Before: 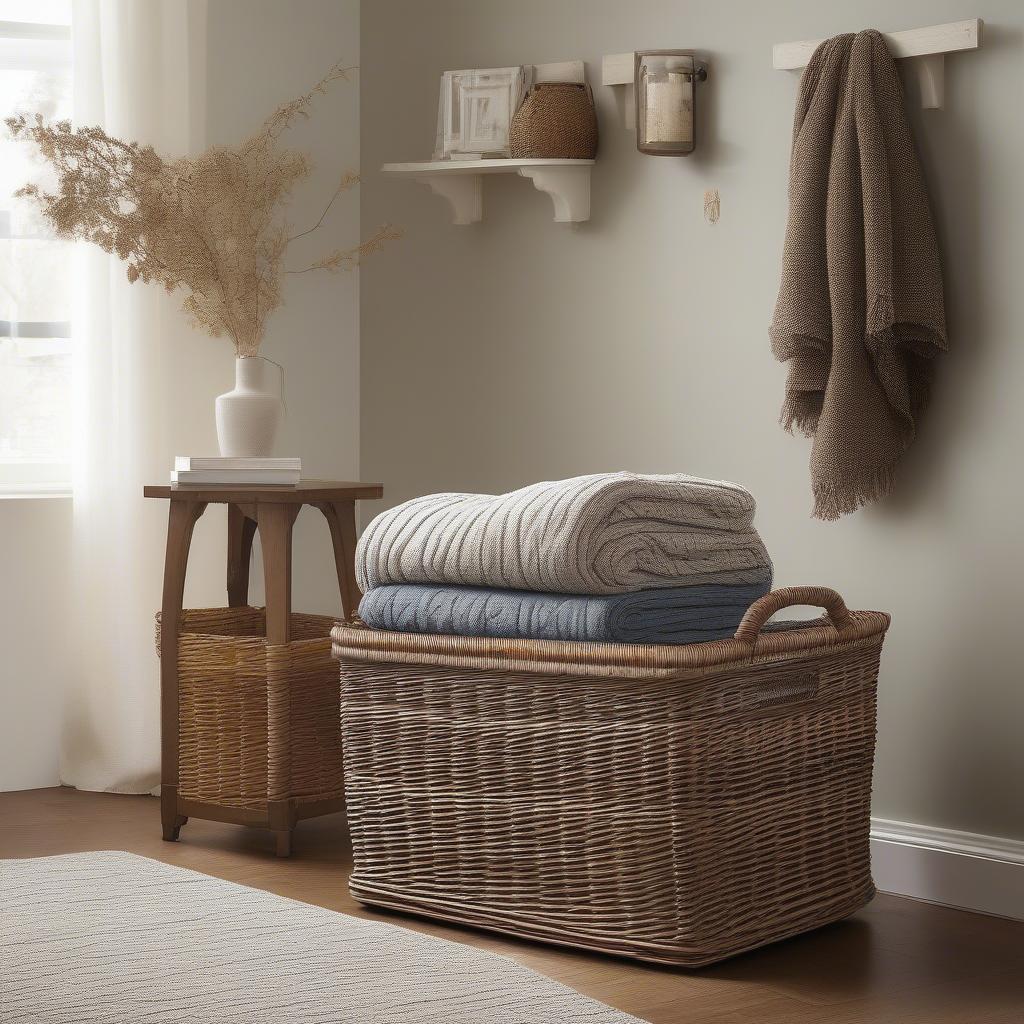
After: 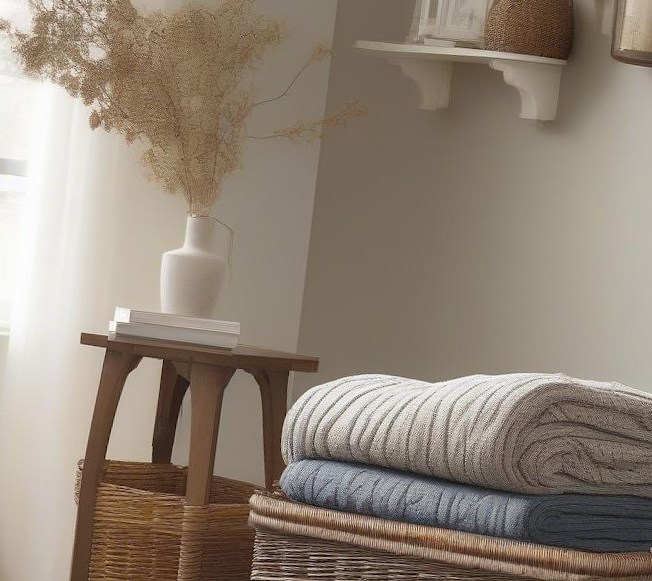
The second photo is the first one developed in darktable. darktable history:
crop and rotate: angle -6.66°, left 2.013%, top 6.645%, right 27.36%, bottom 30.392%
